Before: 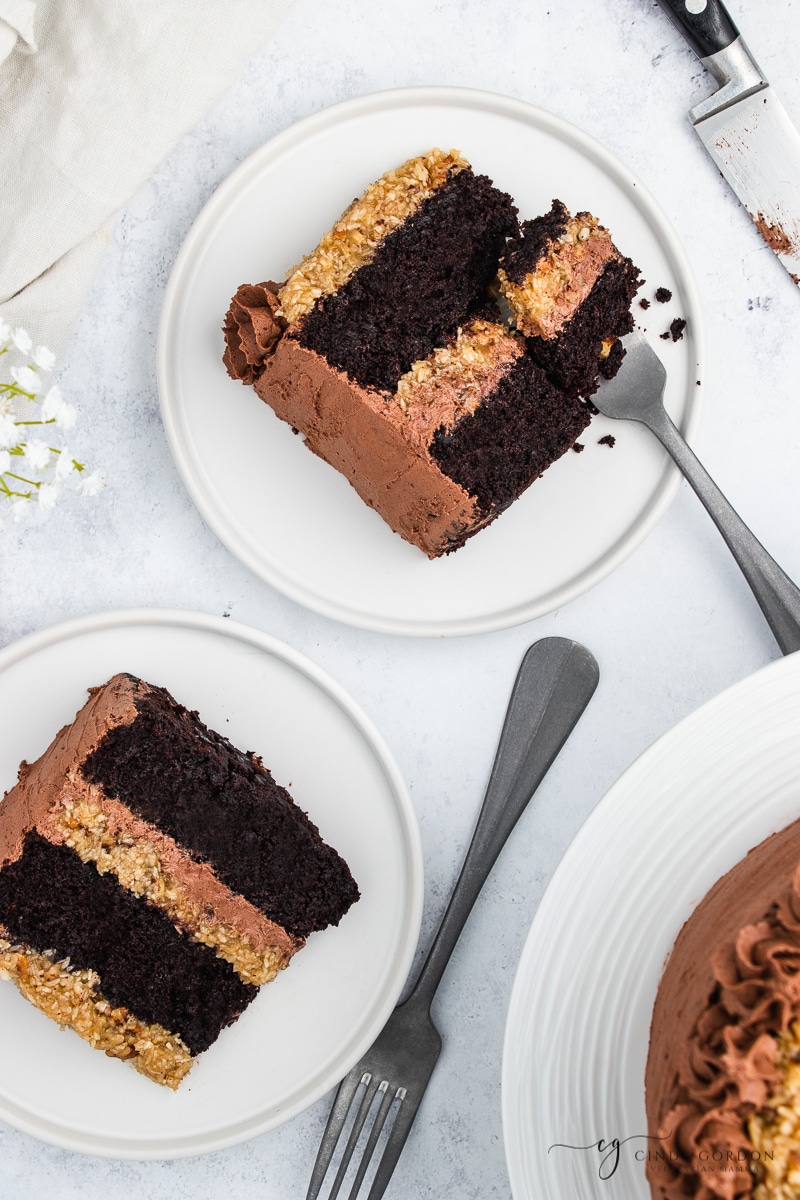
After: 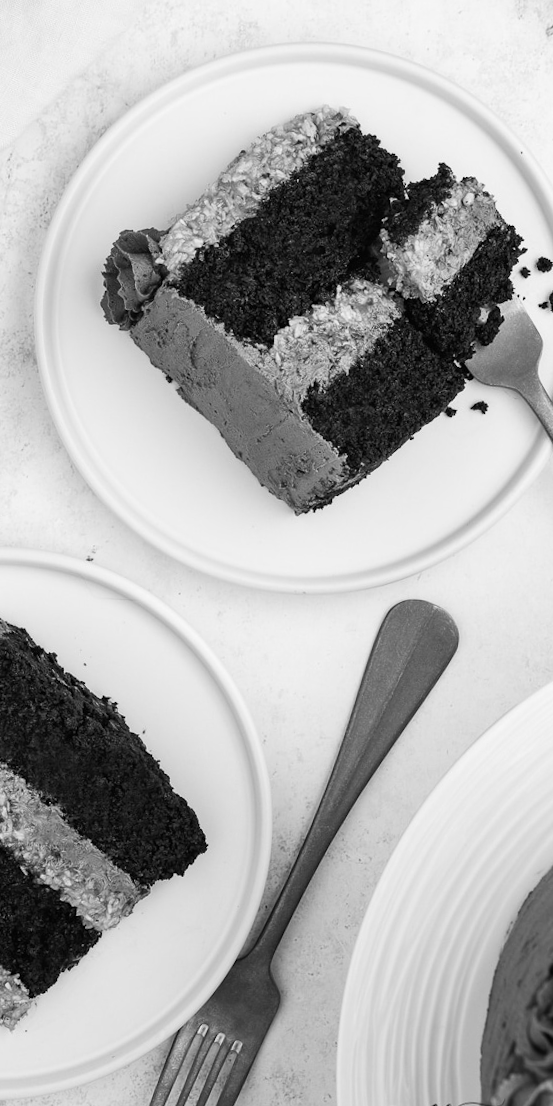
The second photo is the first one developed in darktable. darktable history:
color correction: highlights a* 0.816, highlights b* 2.78, saturation 1.1
crop and rotate: angle -3.27°, left 14.277%, top 0.028%, right 10.766%, bottom 0.028%
monochrome: on, module defaults
